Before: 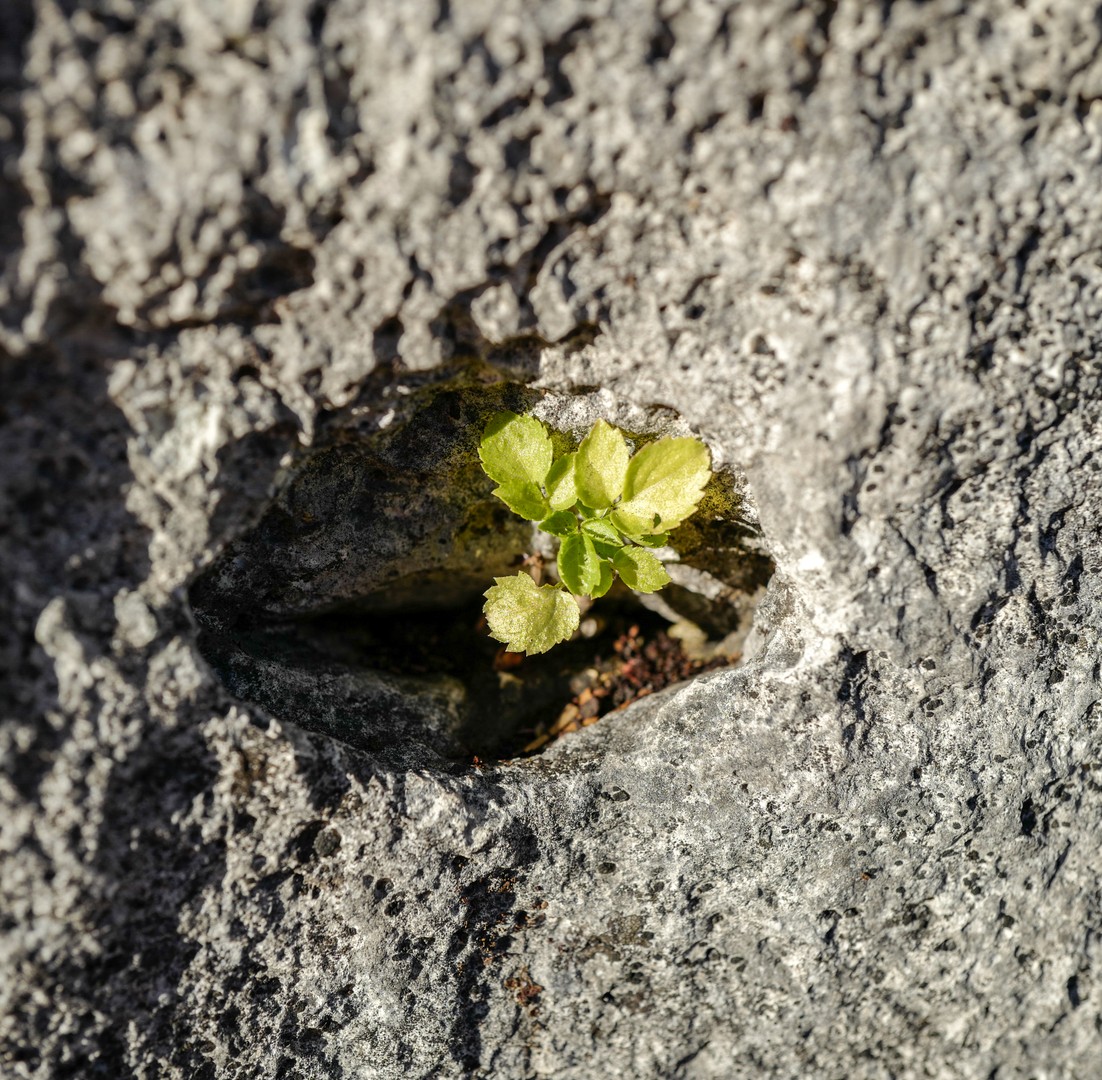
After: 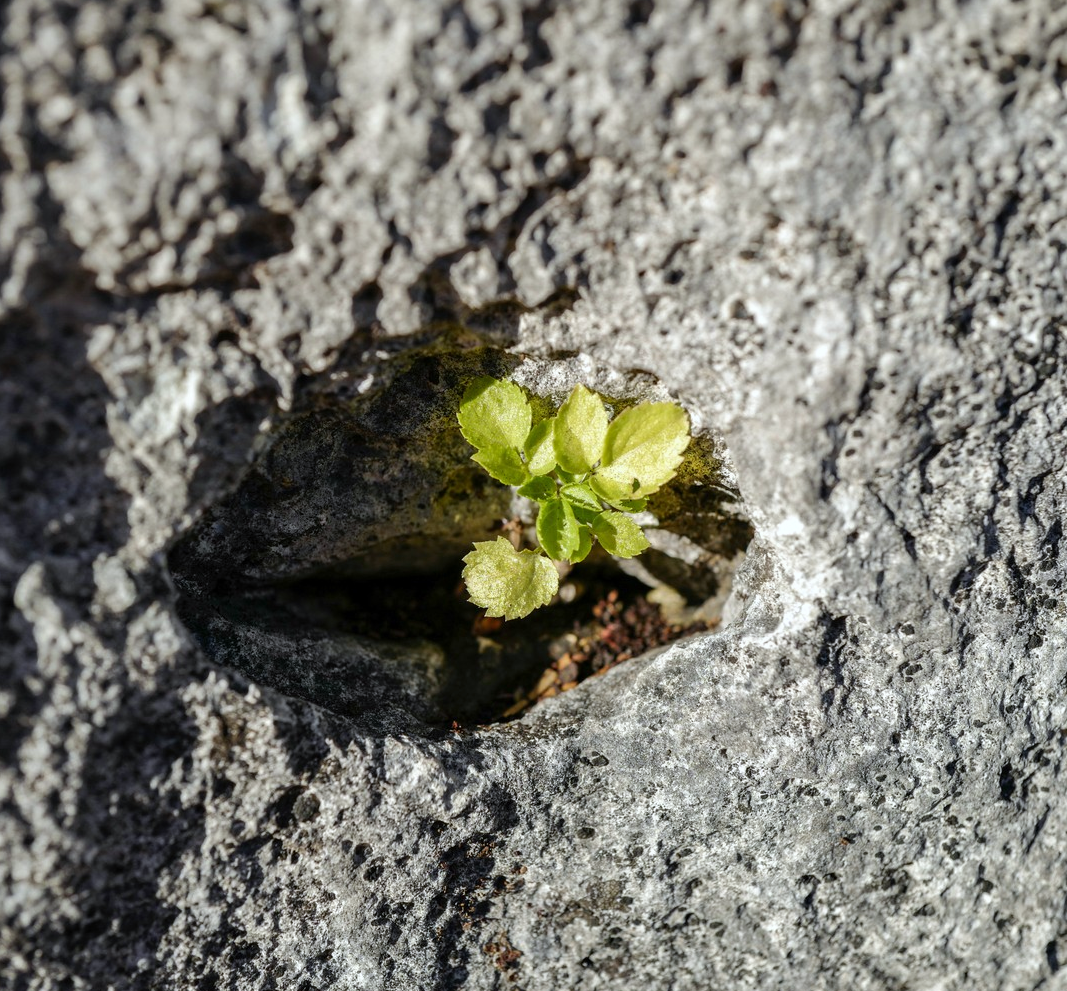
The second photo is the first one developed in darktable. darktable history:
crop: left 1.964%, top 3.251%, right 1.122%, bottom 4.933%
white balance: red 0.967, blue 1.049
